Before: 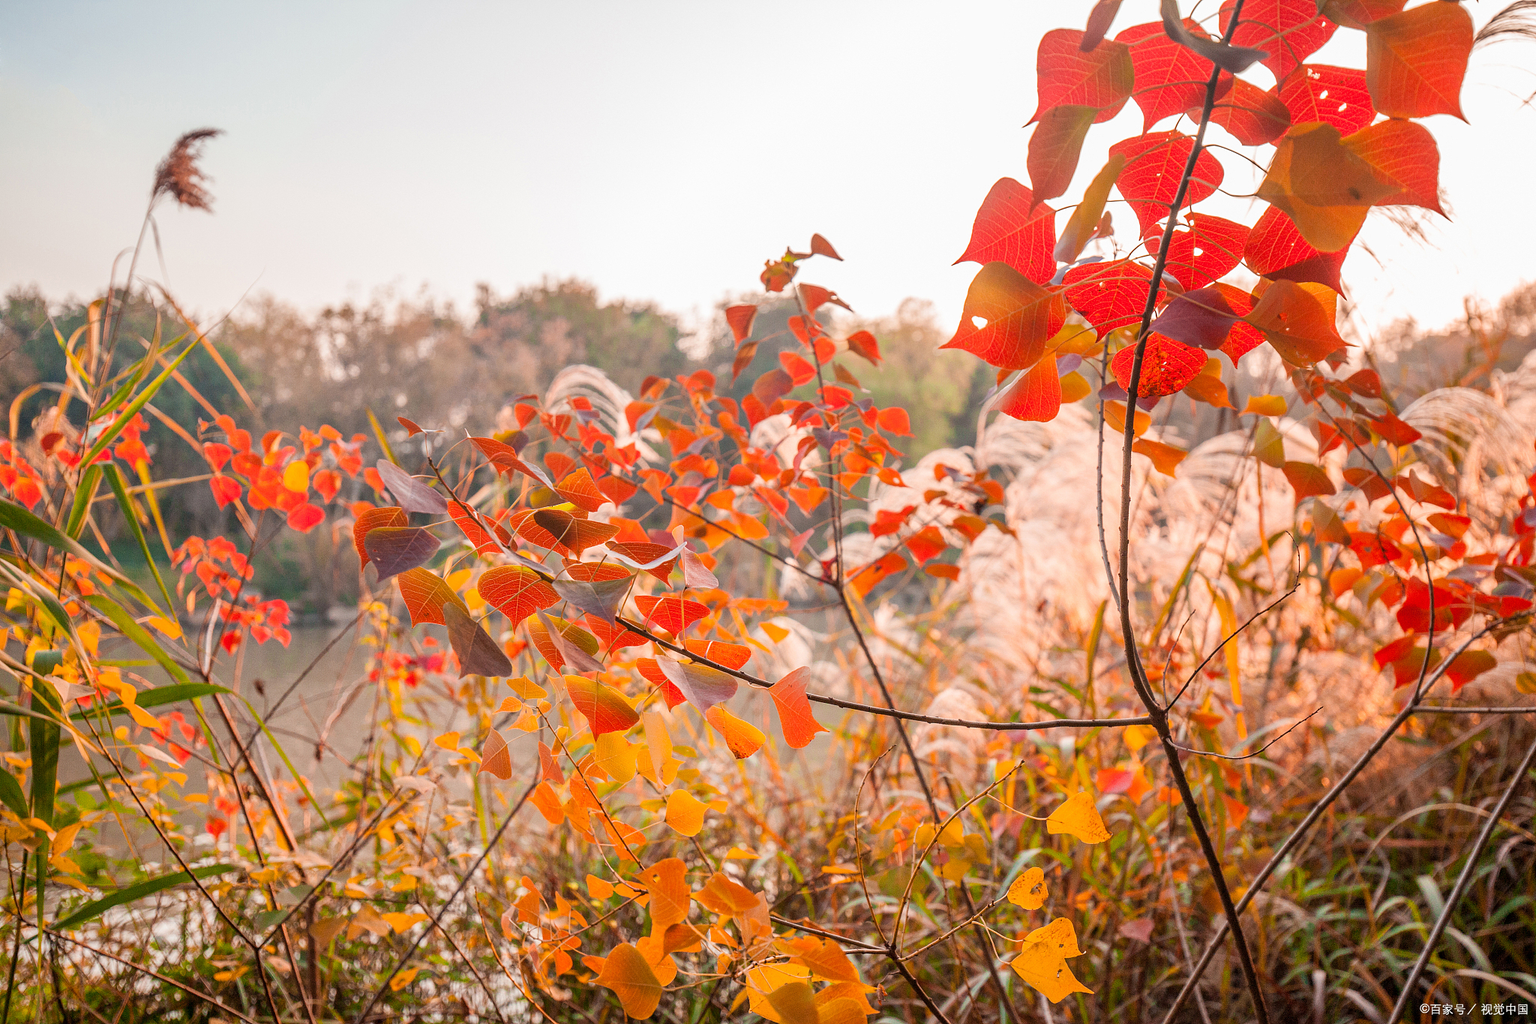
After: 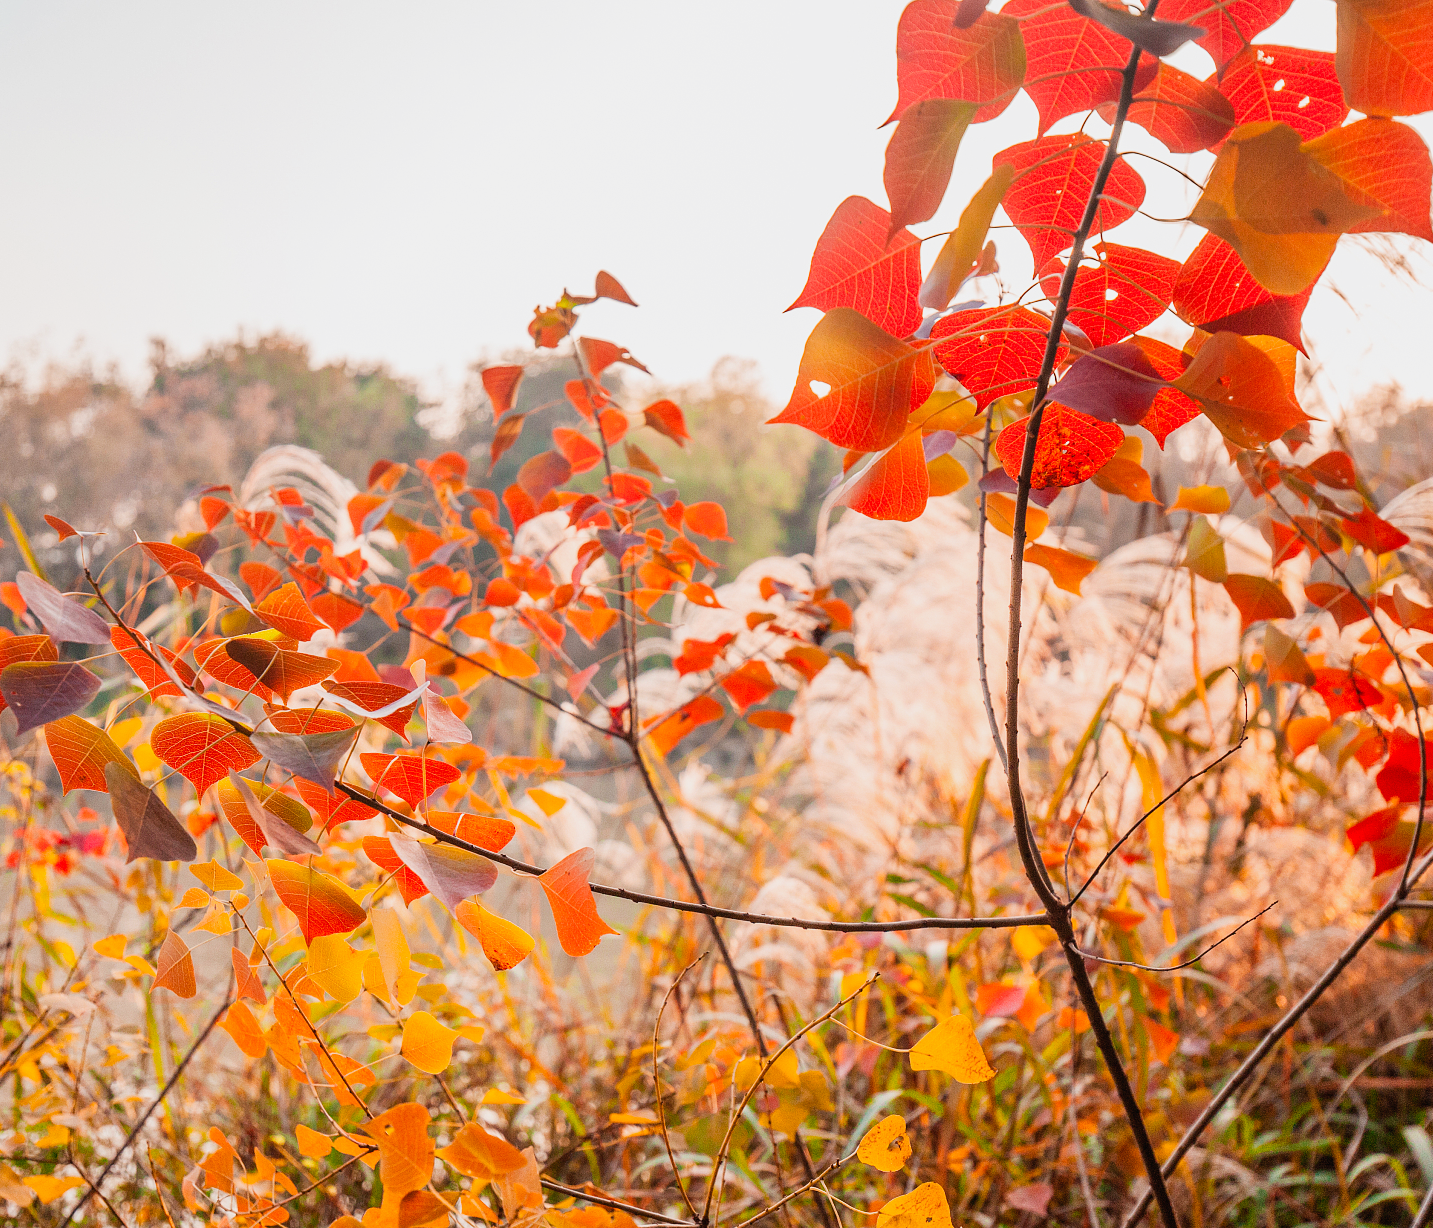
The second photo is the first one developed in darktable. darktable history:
crop and rotate: left 23.731%, top 3.041%, right 6.27%, bottom 6.95%
tone curve: curves: ch0 [(0, 0.012) (0.052, 0.04) (0.107, 0.086) (0.269, 0.266) (0.471, 0.503) (0.731, 0.771) (0.921, 0.909) (0.999, 0.951)]; ch1 [(0, 0) (0.339, 0.298) (0.402, 0.363) (0.444, 0.415) (0.485, 0.469) (0.494, 0.493) (0.504, 0.501) (0.525, 0.534) (0.555, 0.593) (0.594, 0.648) (1, 1)]; ch2 [(0, 0) (0.48, 0.48) (0.504, 0.5) (0.535, 0.557) (0.581, 0.623) (0.649, 0.683) (0.824, 0.815) (1, 1)], preserve colors none
